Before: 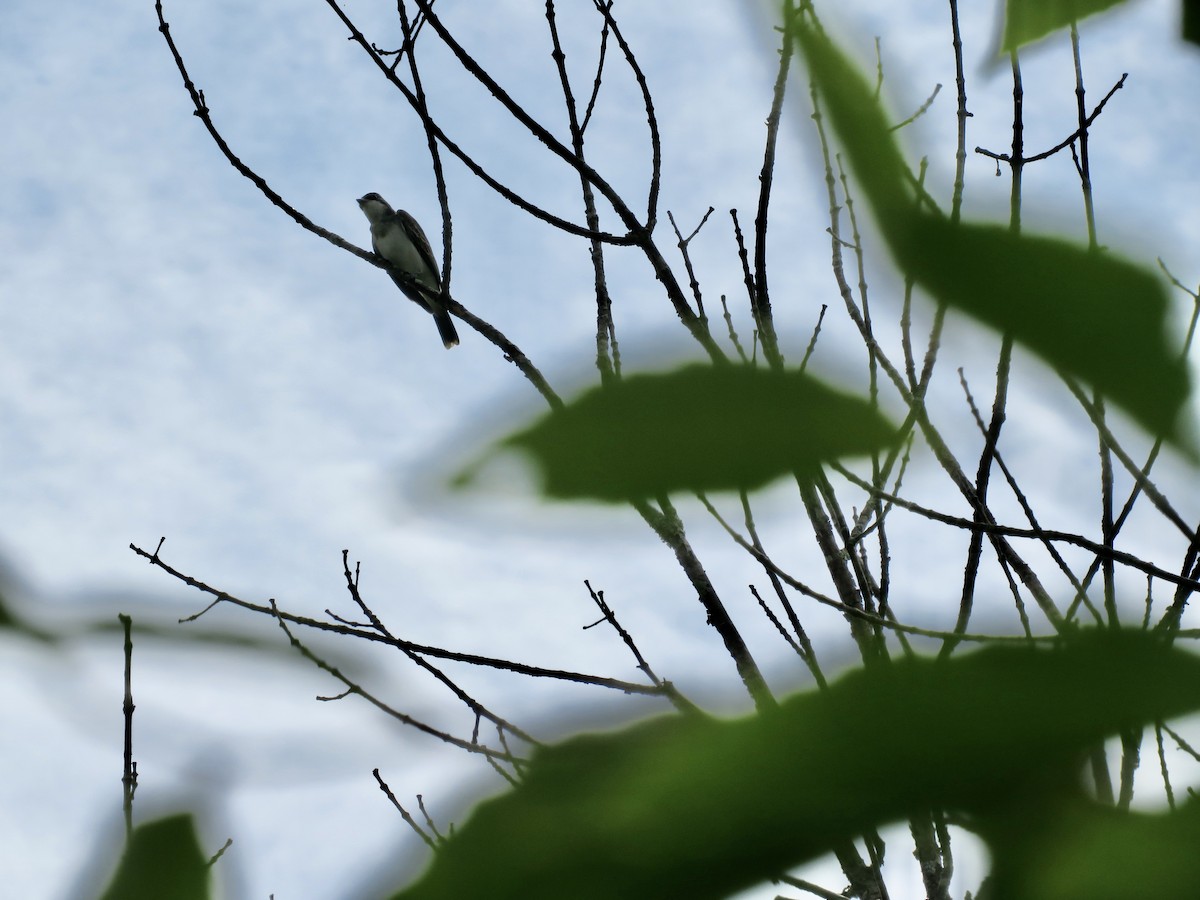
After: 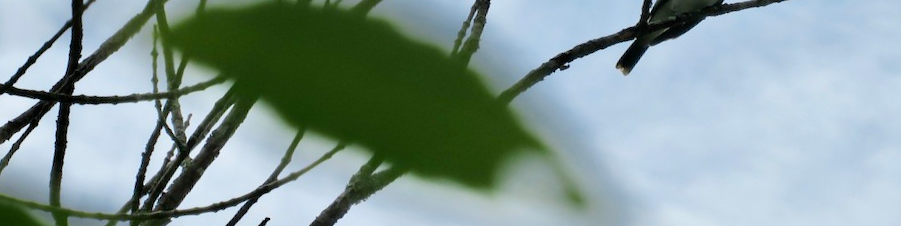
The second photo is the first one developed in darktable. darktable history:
crop and rotate: angle 16.12°, top 30.835%, bottom 35.653%
tone equalizer: on, module defaults
